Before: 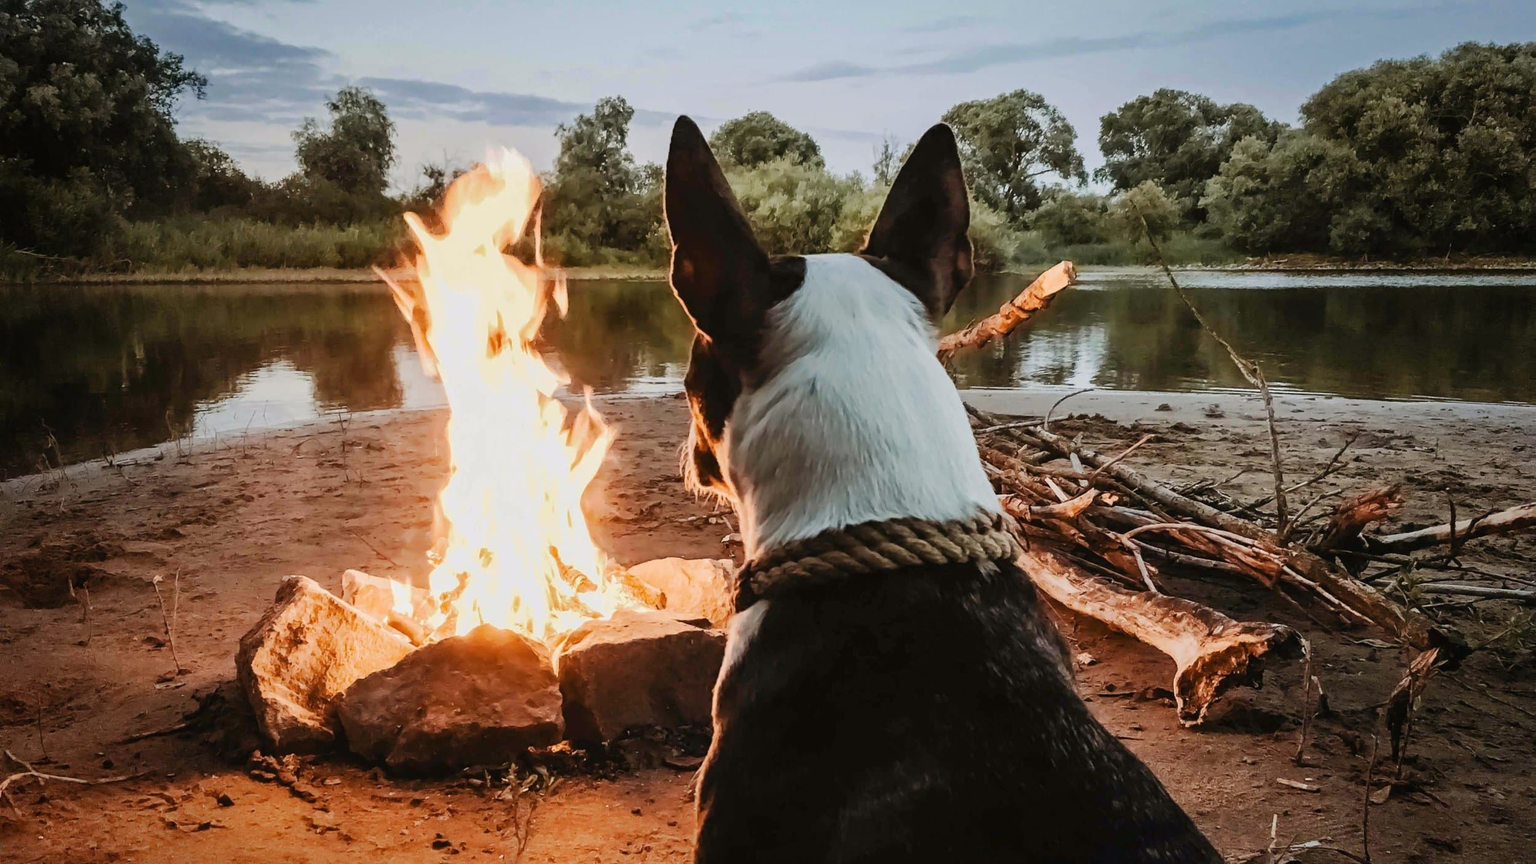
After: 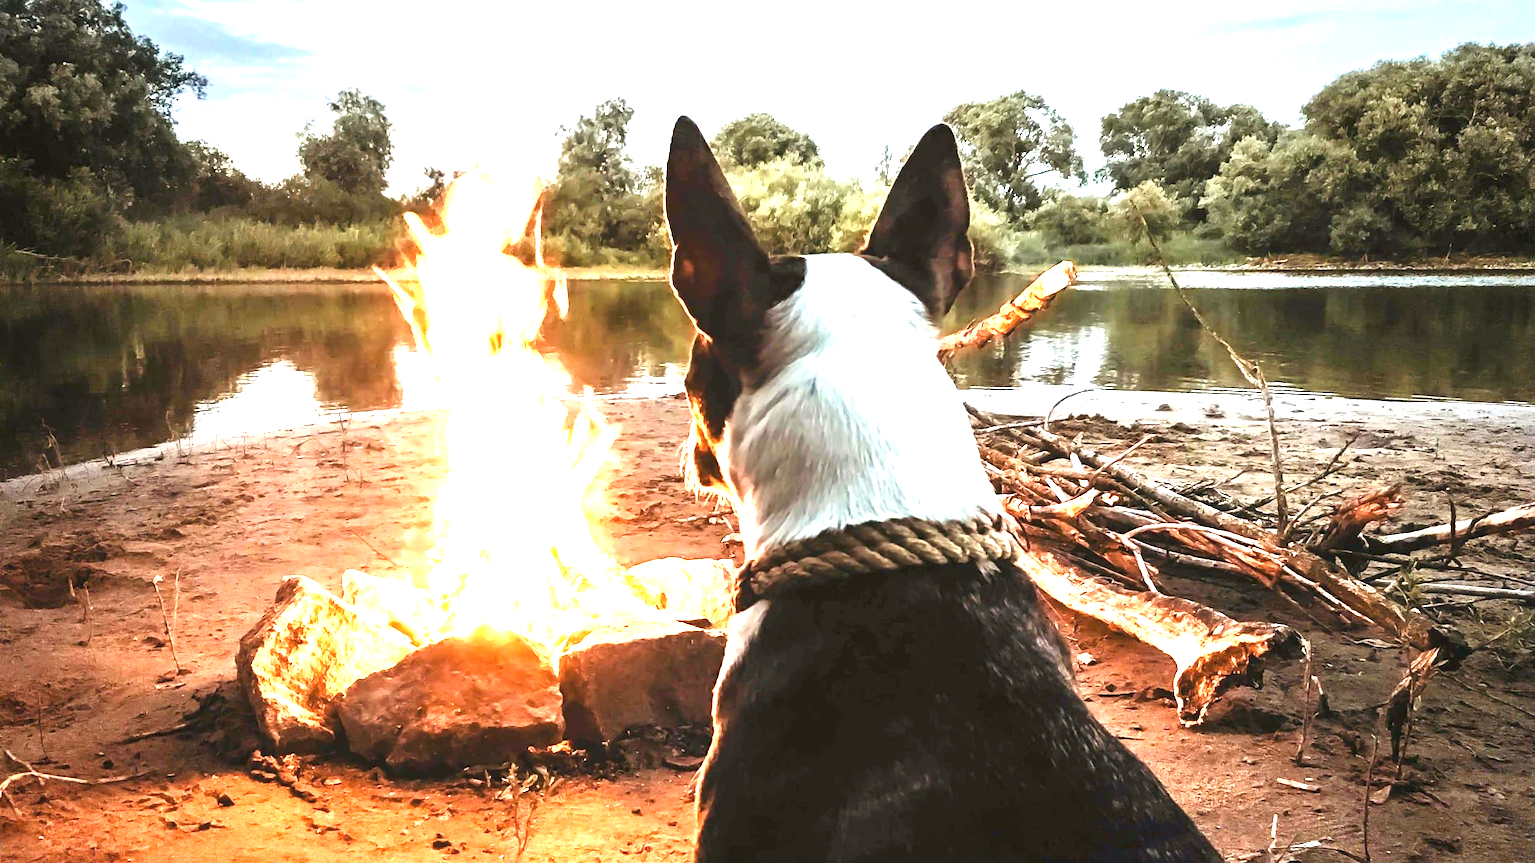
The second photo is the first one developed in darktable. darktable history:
exposure: black level correction 0, exposure 1.896 EV, compensate exposure bias true, compensate highlight preservation false
tone curve: color space Lab, independent channels, preserve colors none
